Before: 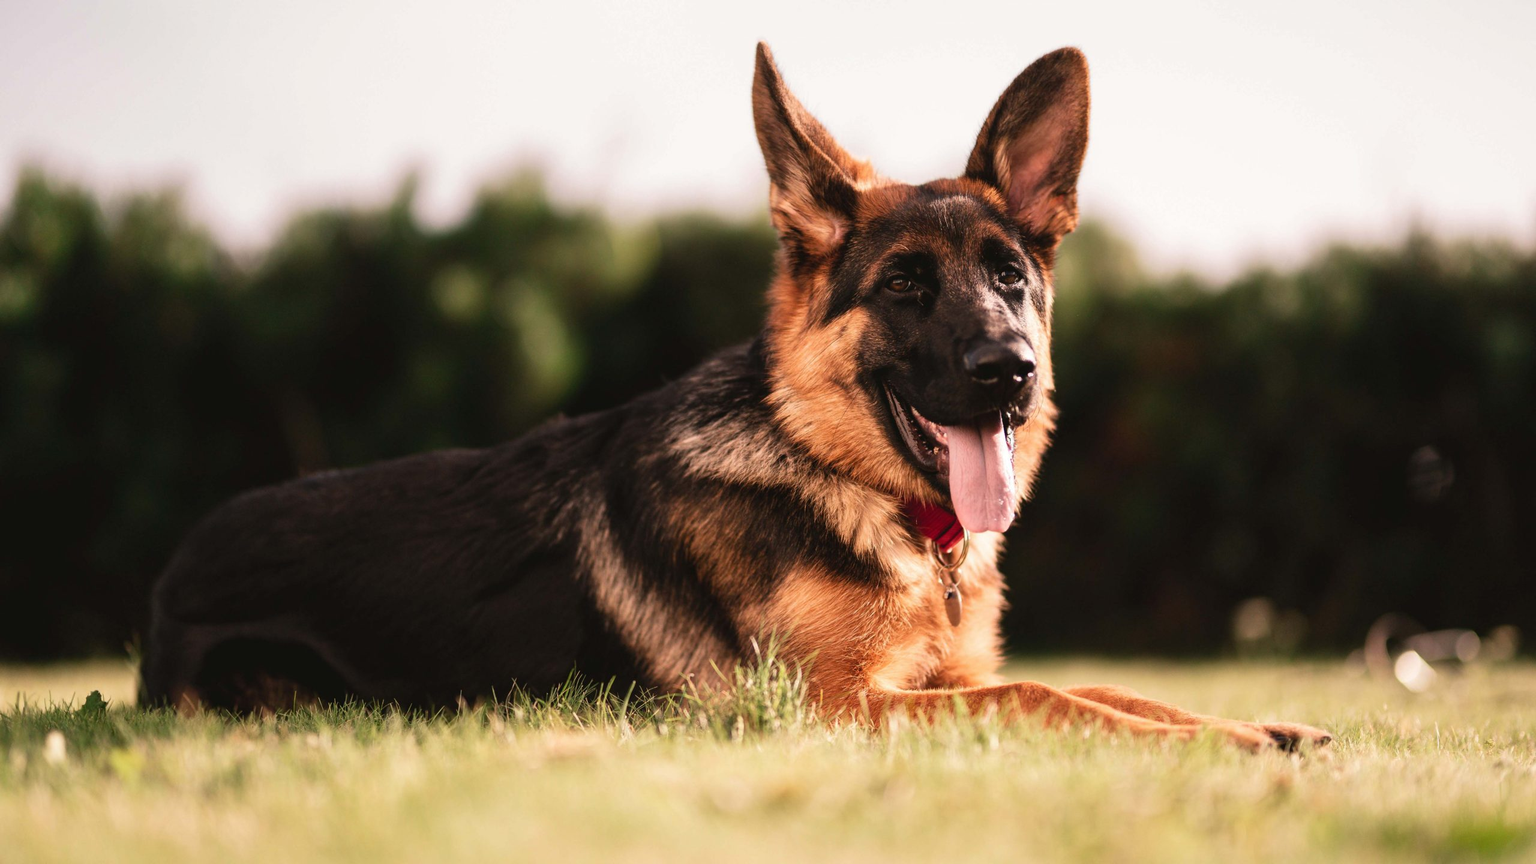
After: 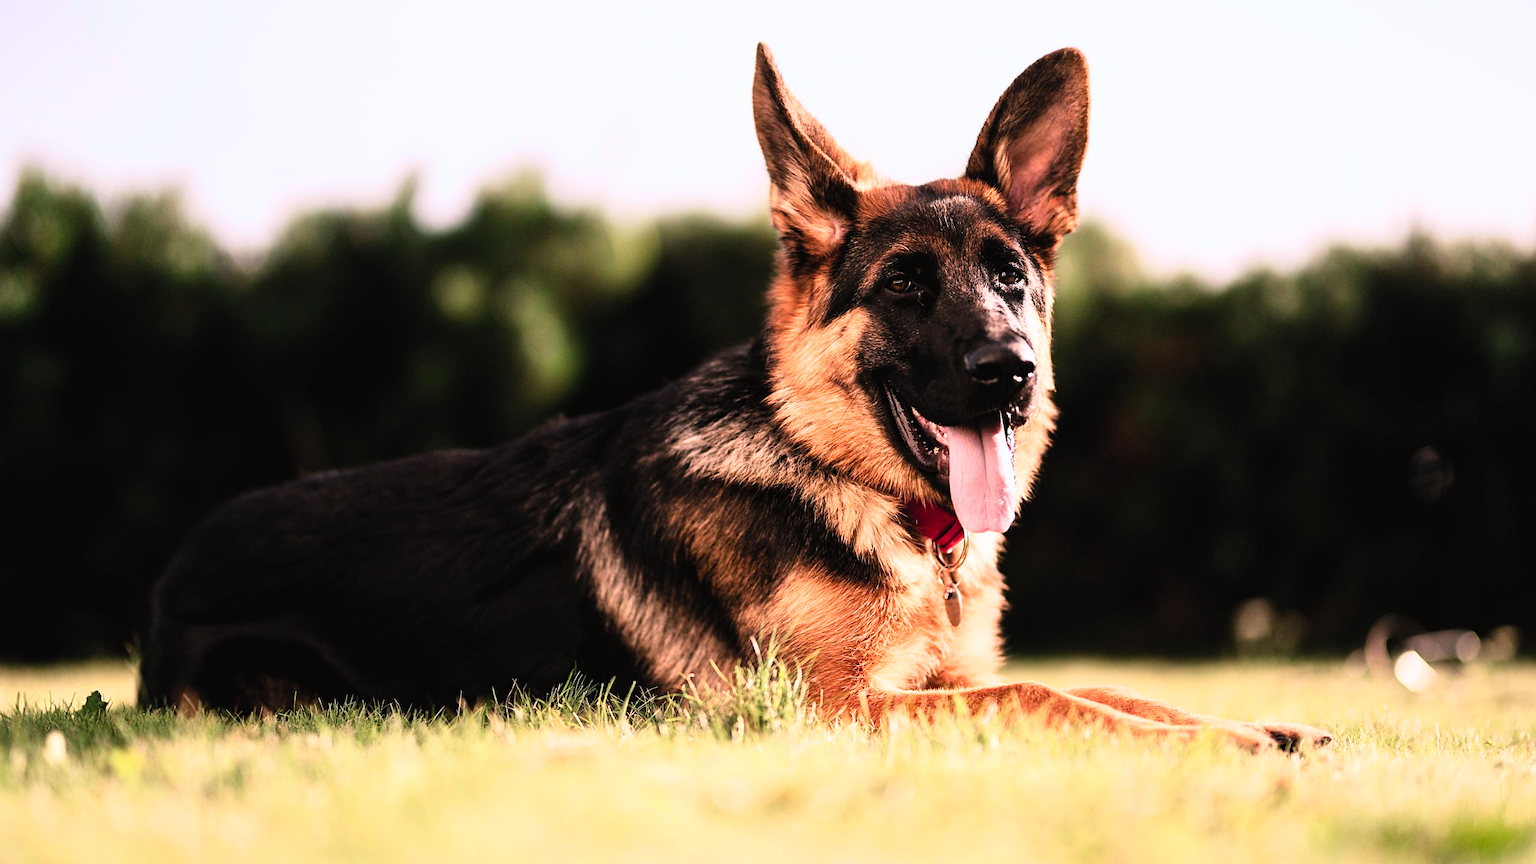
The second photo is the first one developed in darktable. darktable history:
filmic rgb: black relative exposure -8.01 EV, white relative exposure 2.47 EV, threshold 2.98 EV, hardness 6.41, enable highlight reconstruction true
contrast brightness saturation: contrast 0.197, brightness 0.166, saturation 0.223
color calibration: output R [0.999, 0.026, -0.11, 0], output G [-0.019, 1.037, -0.099, 0], output B [0.022, -0.023, 0.902, 0], illuminant as shot in camera, x 0.358, y 0.373, temperature 4628.91 K, saturation algorithm version 1 (2020)
sharpen: on, module defaults
